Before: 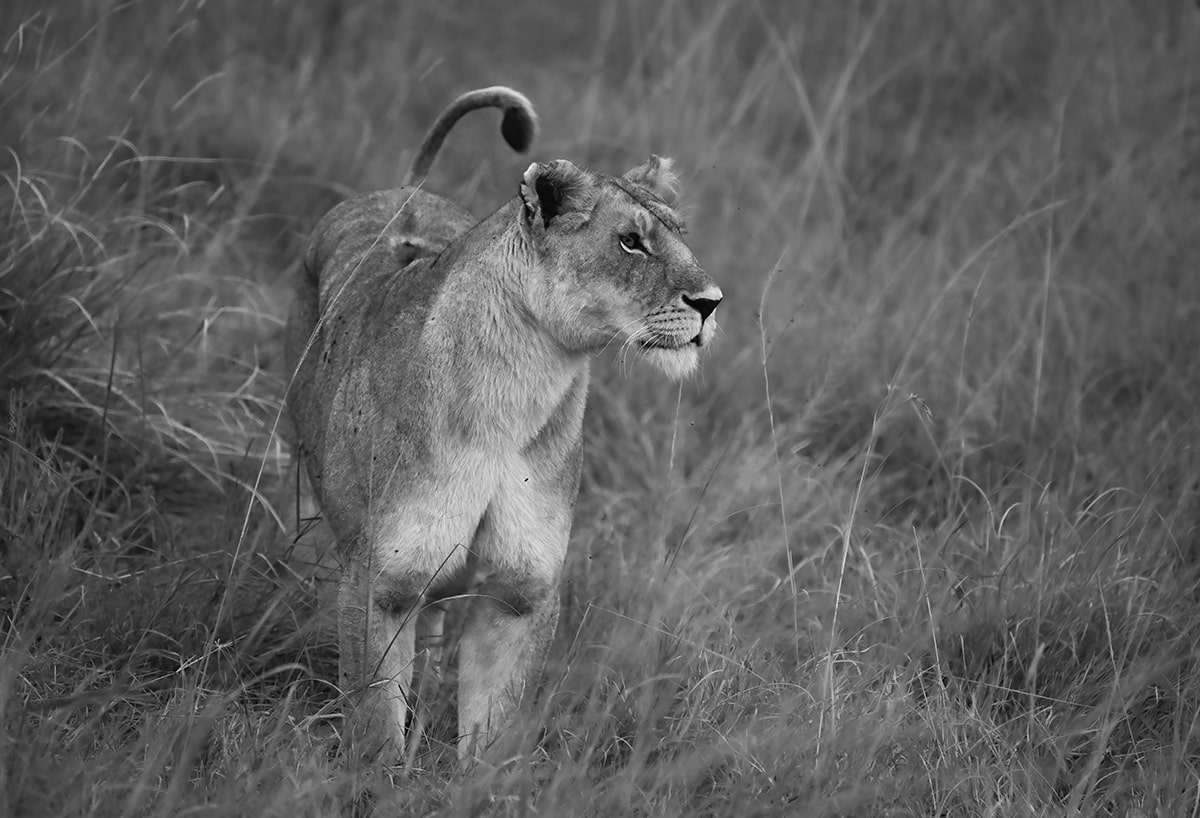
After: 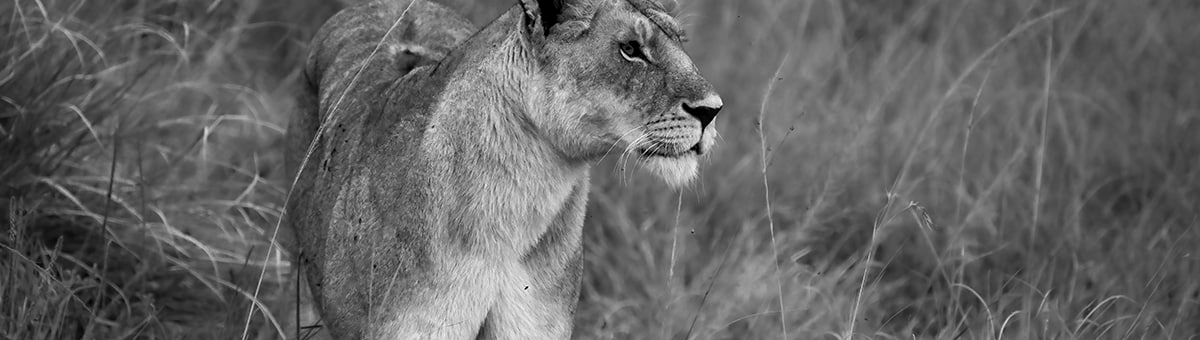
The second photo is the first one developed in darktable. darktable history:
crop and rotate: top 23.532%, bottom 34.807%
local contrast: shadows 96%, midtone range 0.495
